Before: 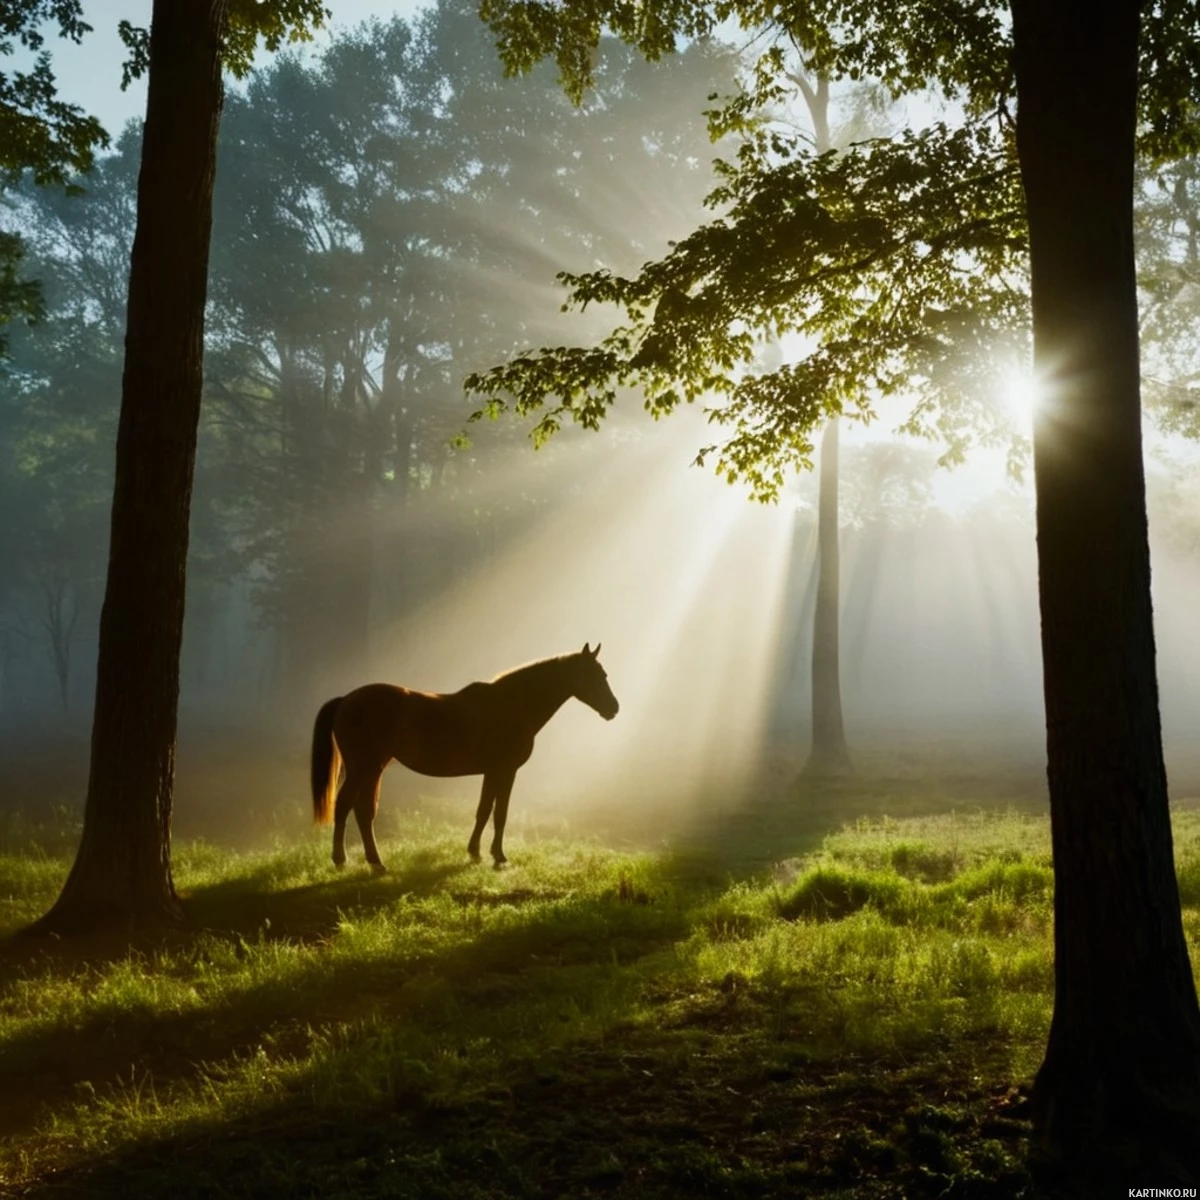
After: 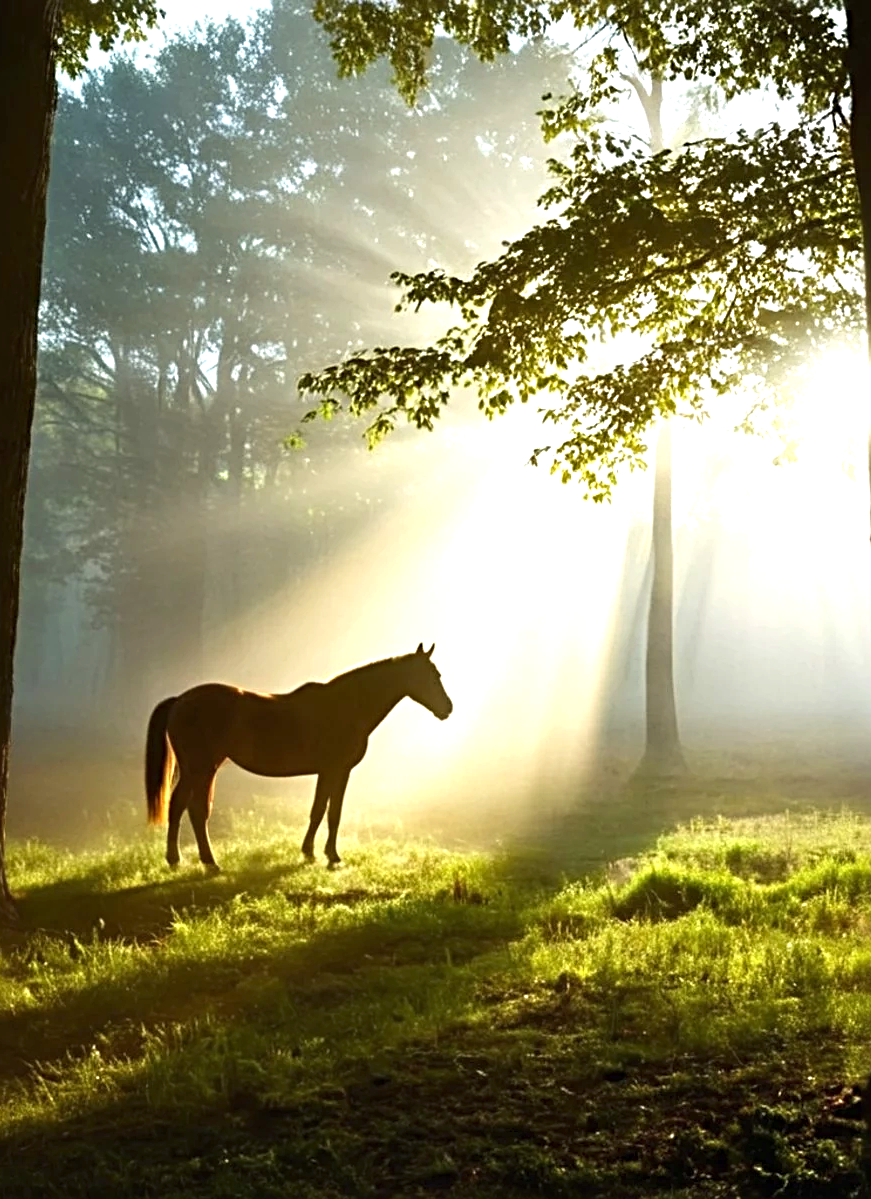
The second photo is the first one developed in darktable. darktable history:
sharpen: radius 3.956
crop: left 13.872%, right 13.501%
exposure: exposure 1 EV, compensate highlight preservation false
